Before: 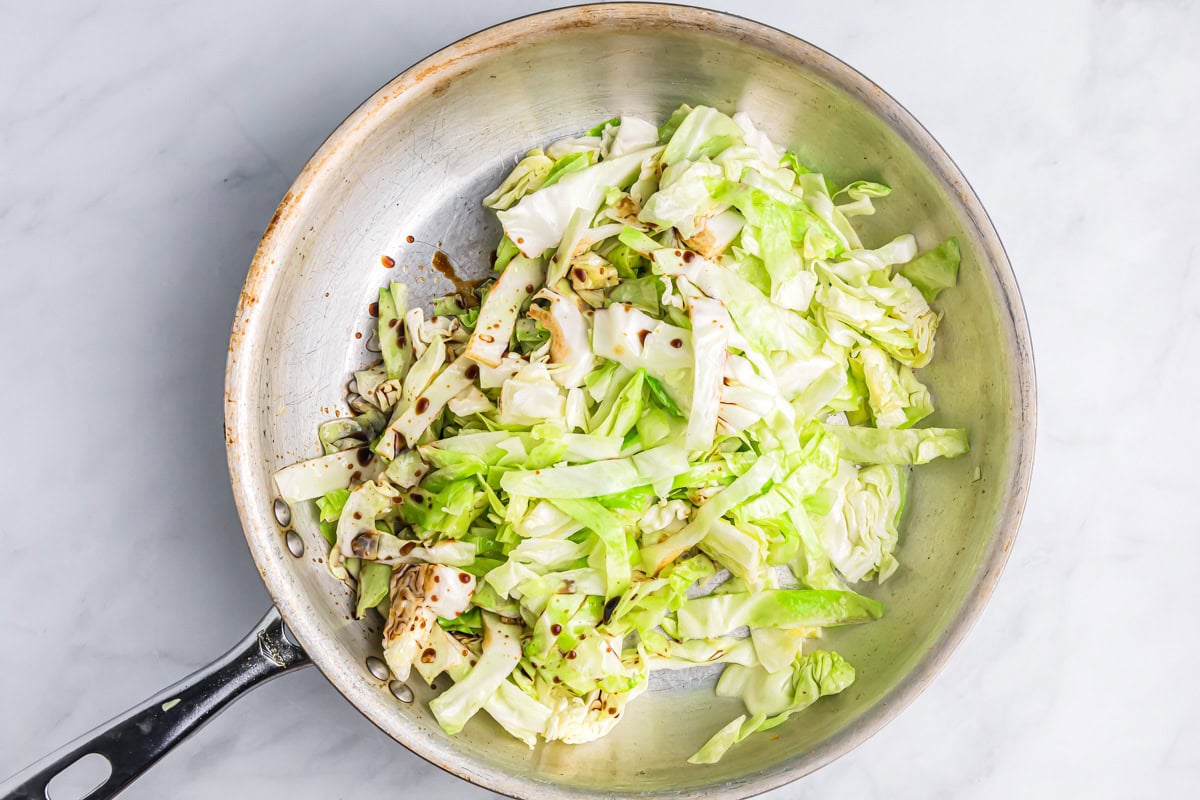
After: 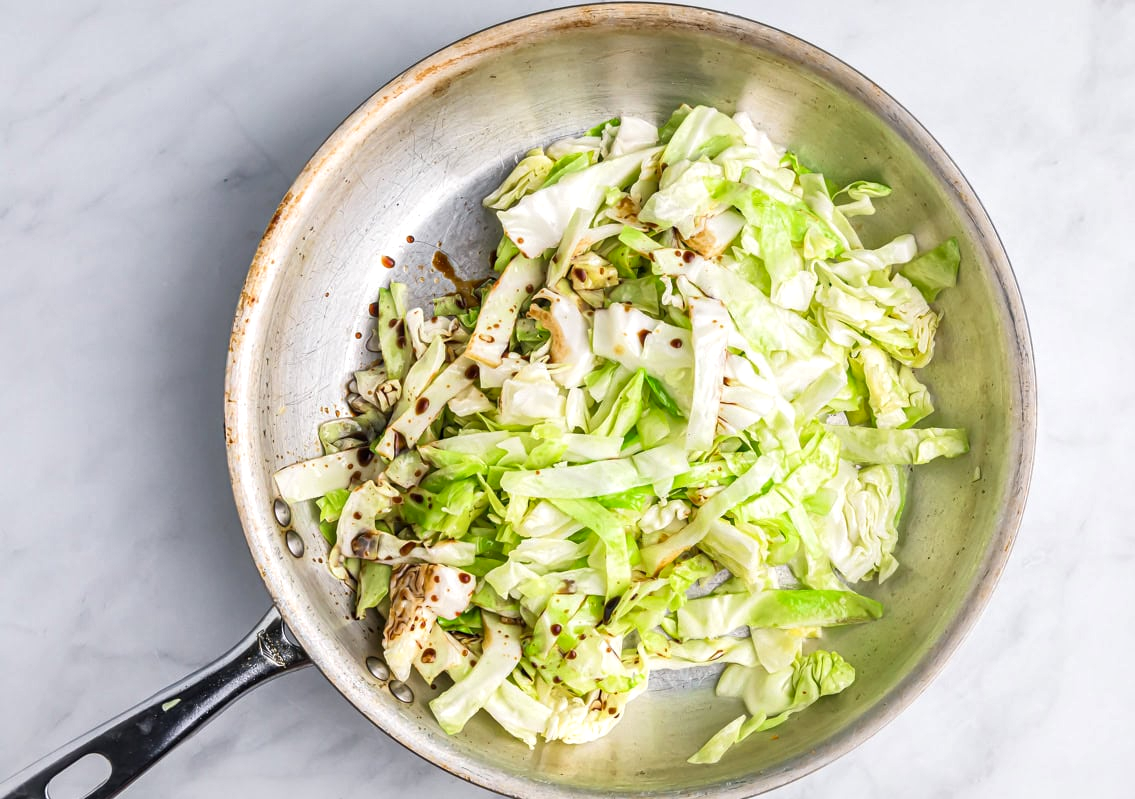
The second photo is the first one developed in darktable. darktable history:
crop and rotate: left 0%, right 5.34%
local contrast: mode bilateral grid, contrast 21, coarseness 51, detail 141%, midtone range 0.2
